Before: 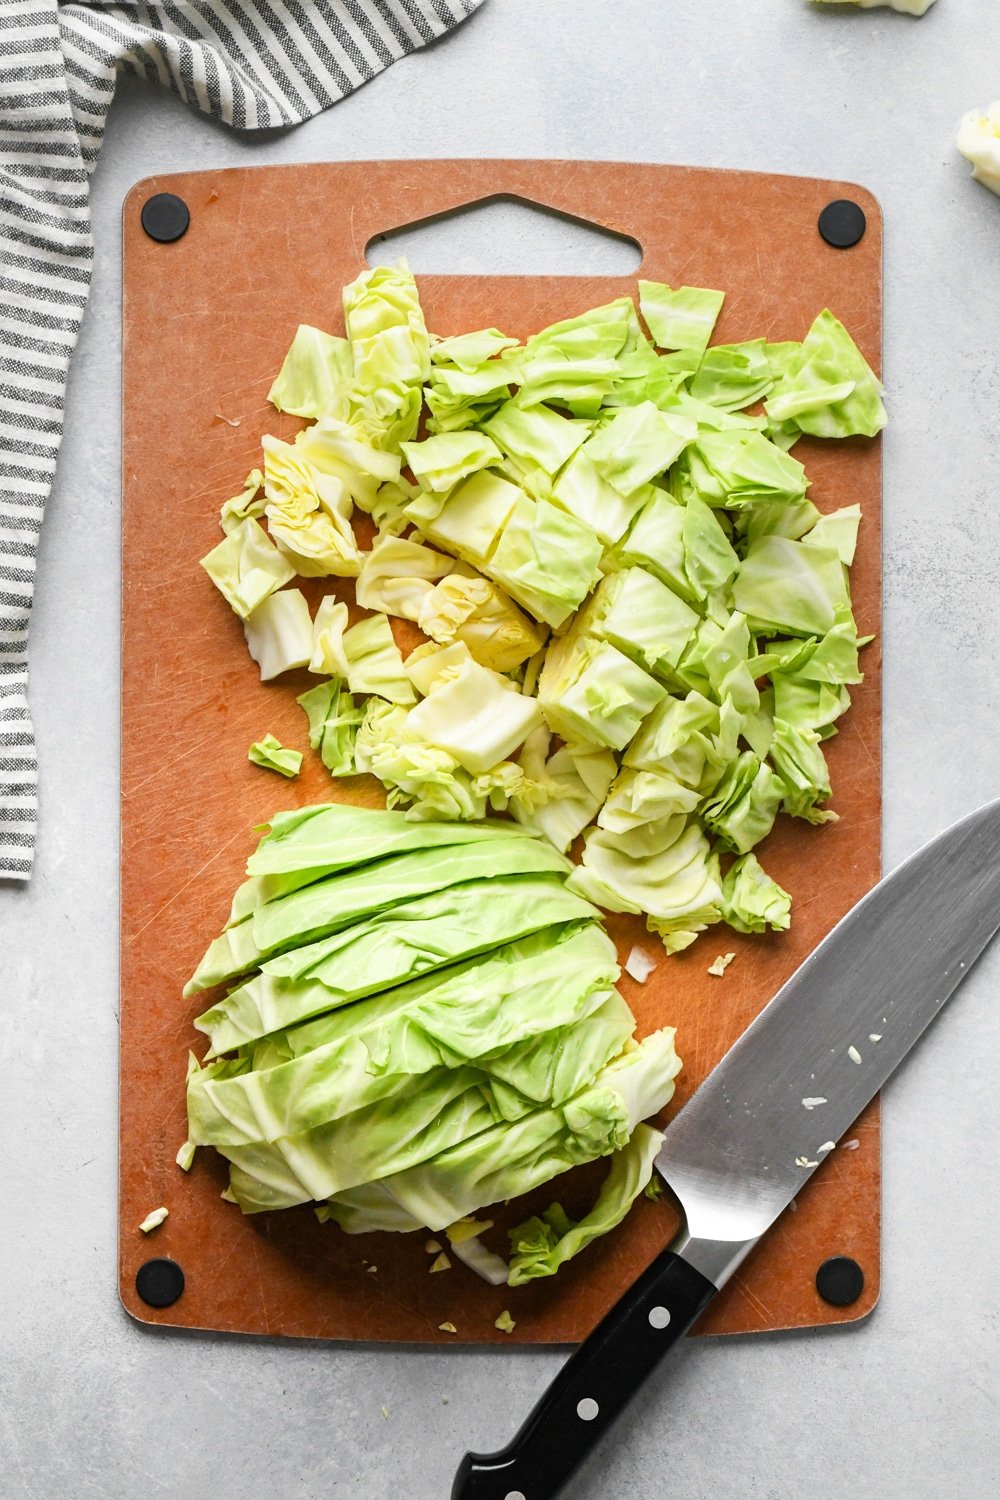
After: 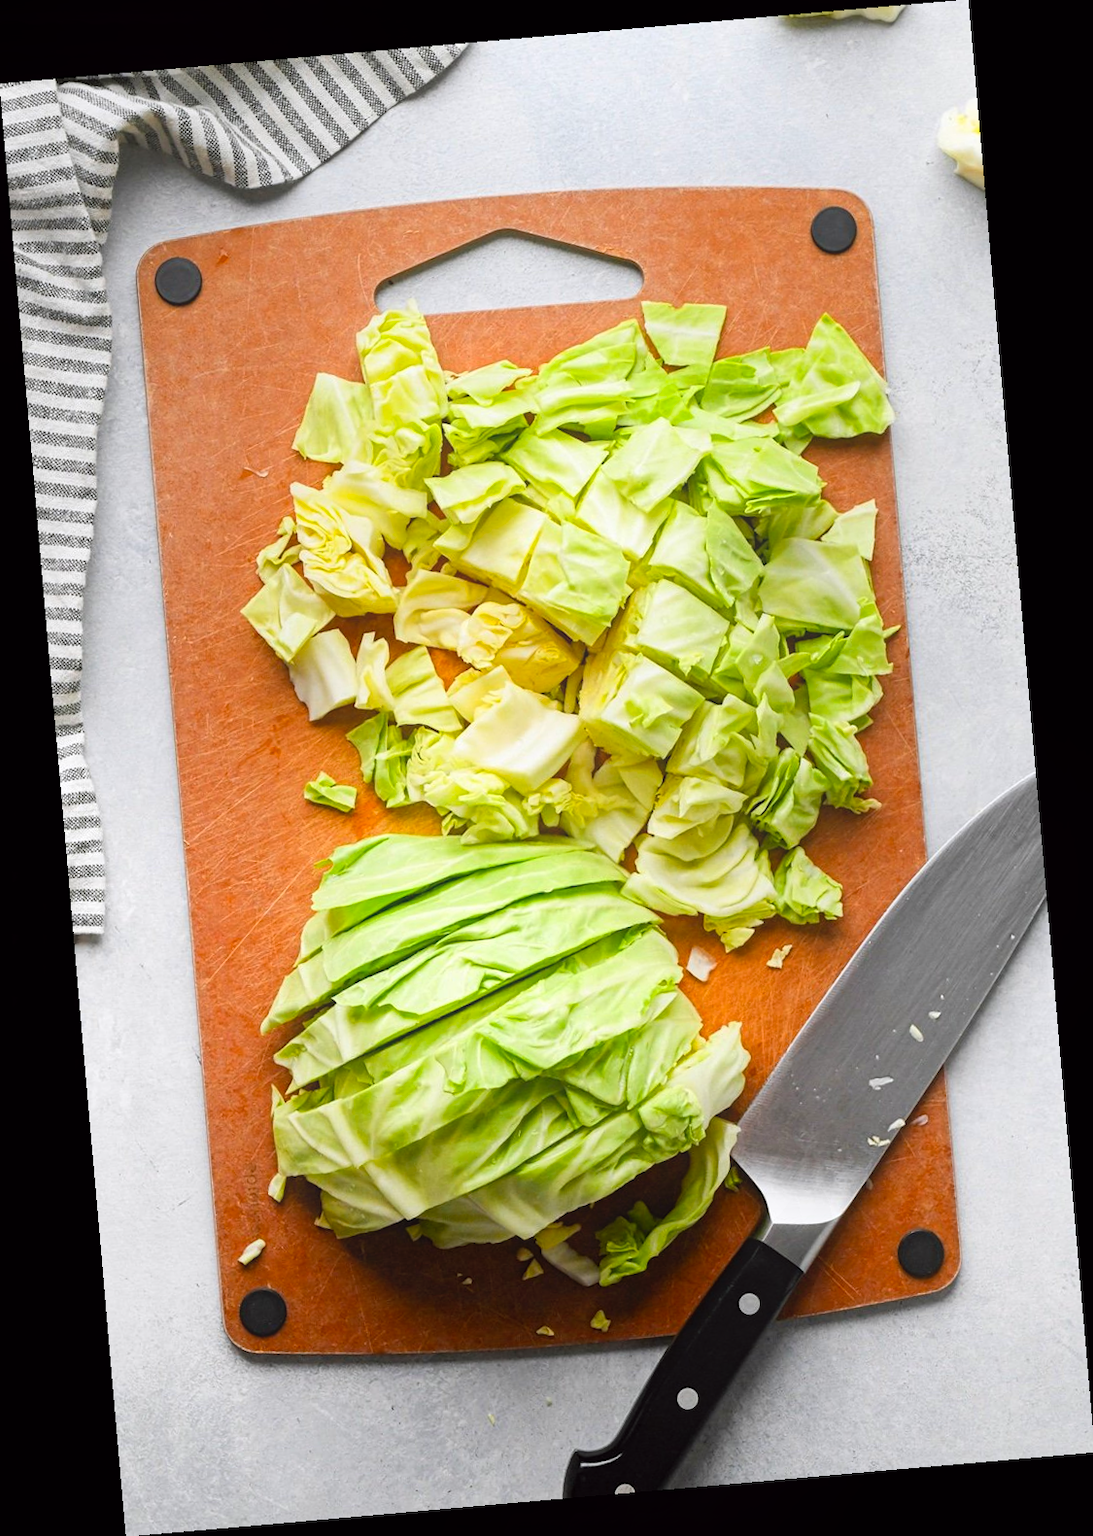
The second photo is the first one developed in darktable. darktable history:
contrast equalizer: y [[0.439, 0.44, 0.442, 0.457, 0.493, 0.498], [0.5 ×6], [0.5 ×6], [0 ×6], [0 ×6]]
rotate and perspective: rotation -4.98°, automatic cropping off
color balance: lift [1, 1, 0.999, 1.001], gamma [1, 1.003, 1.005, 0.995], gain [1, 0.992, 0.988, 1.012], contrast 5%, output saturation 110%
